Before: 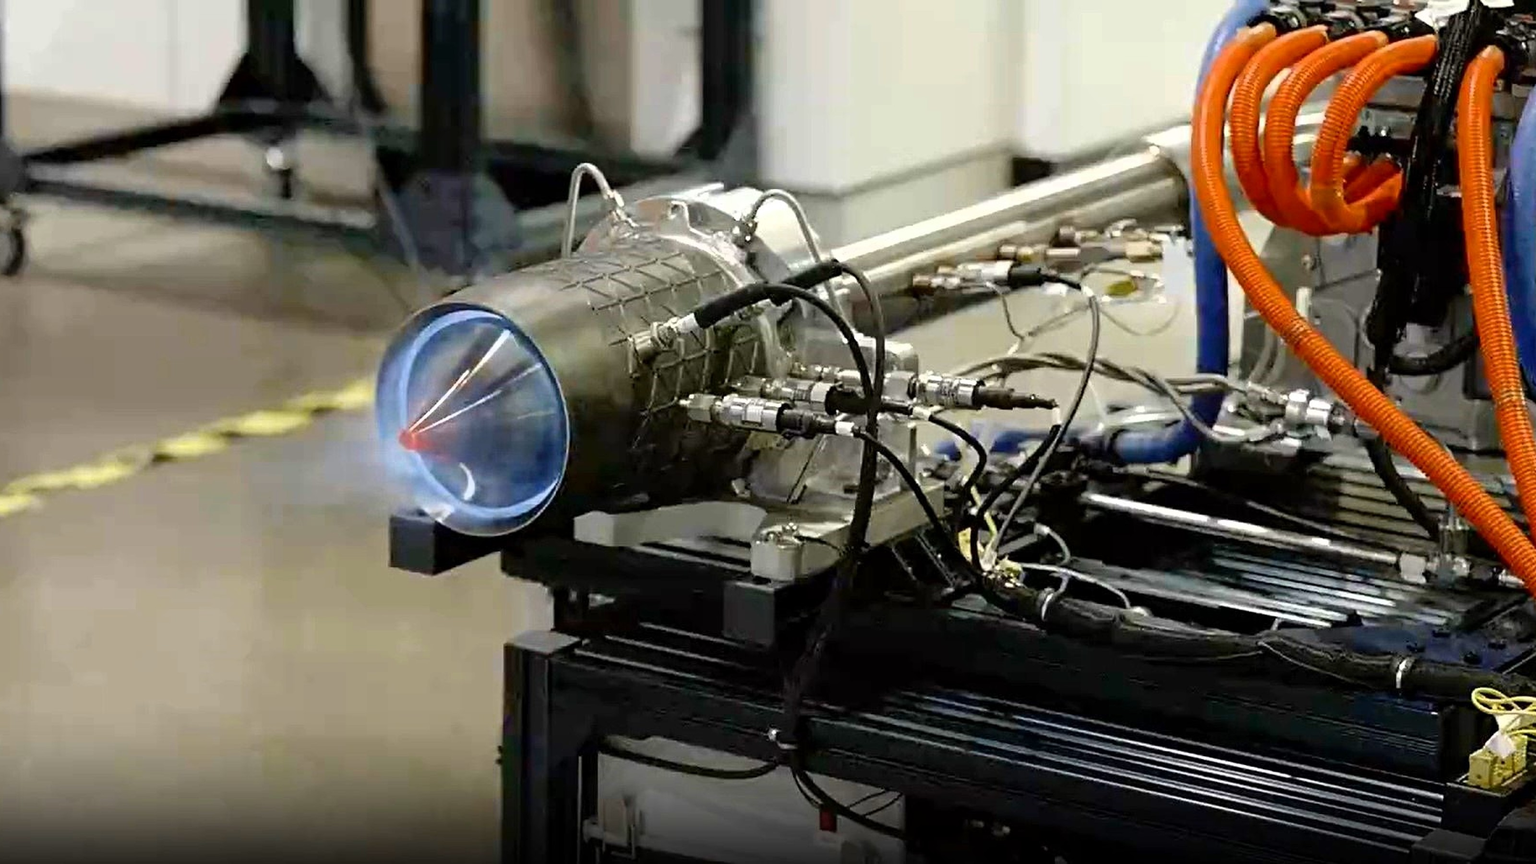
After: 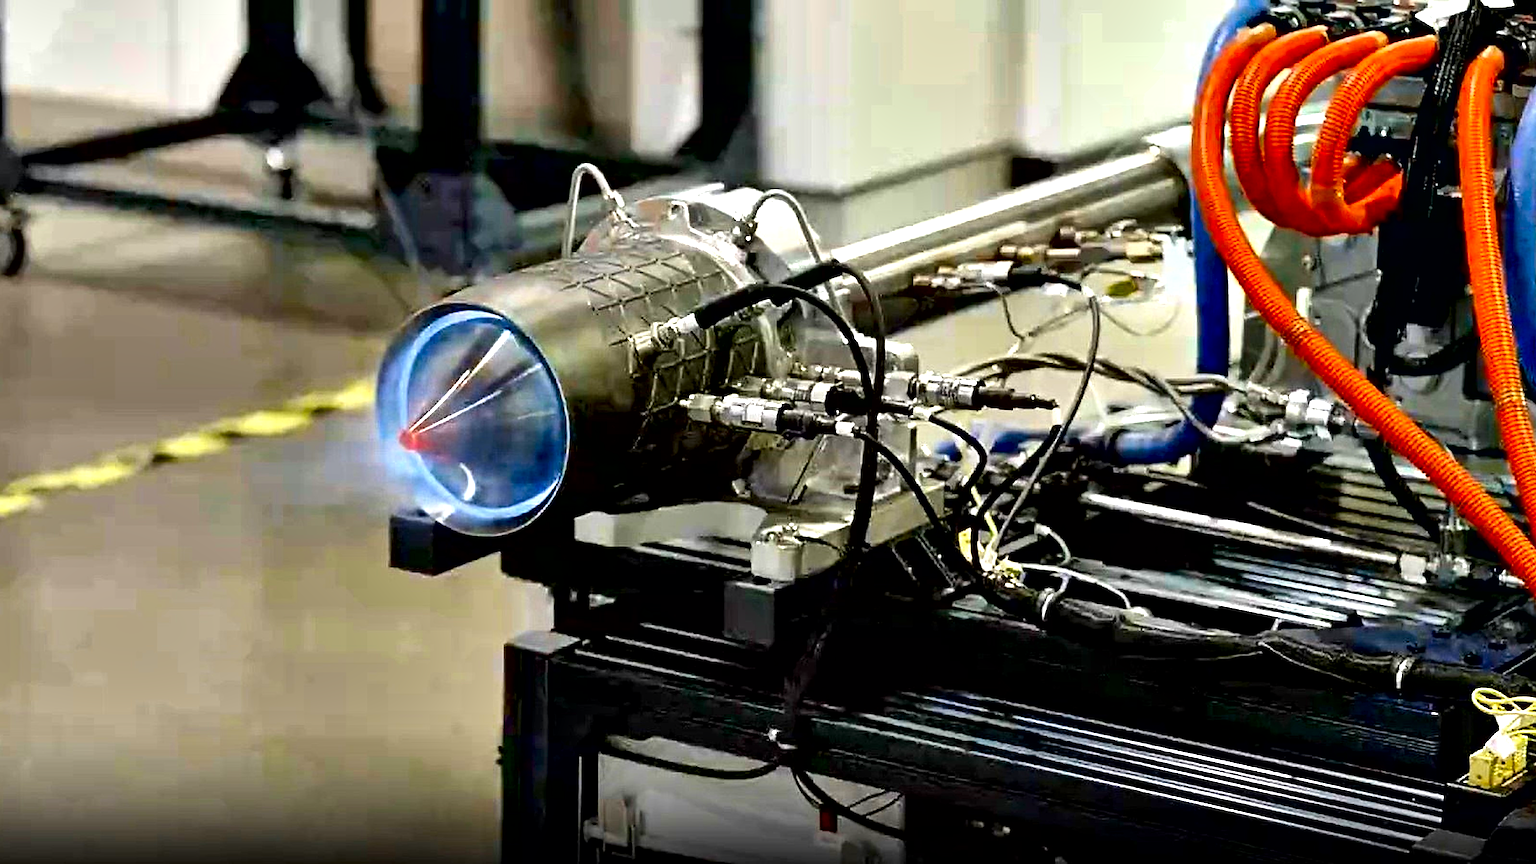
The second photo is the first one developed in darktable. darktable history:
contrast equalizer: y [[0.6 ×6], [0.55 ×6], [0 ×6], [0 ×6], [0 ×6]]
shadows and highlights: shadows 33.6, highlights -47.17, compress 49.62%, soften with gaussian
sharpen: radius 1.91, amount 0.406, threshold 1.566
contrast brightness saturation: contrast 0.086, saturation 0.279
